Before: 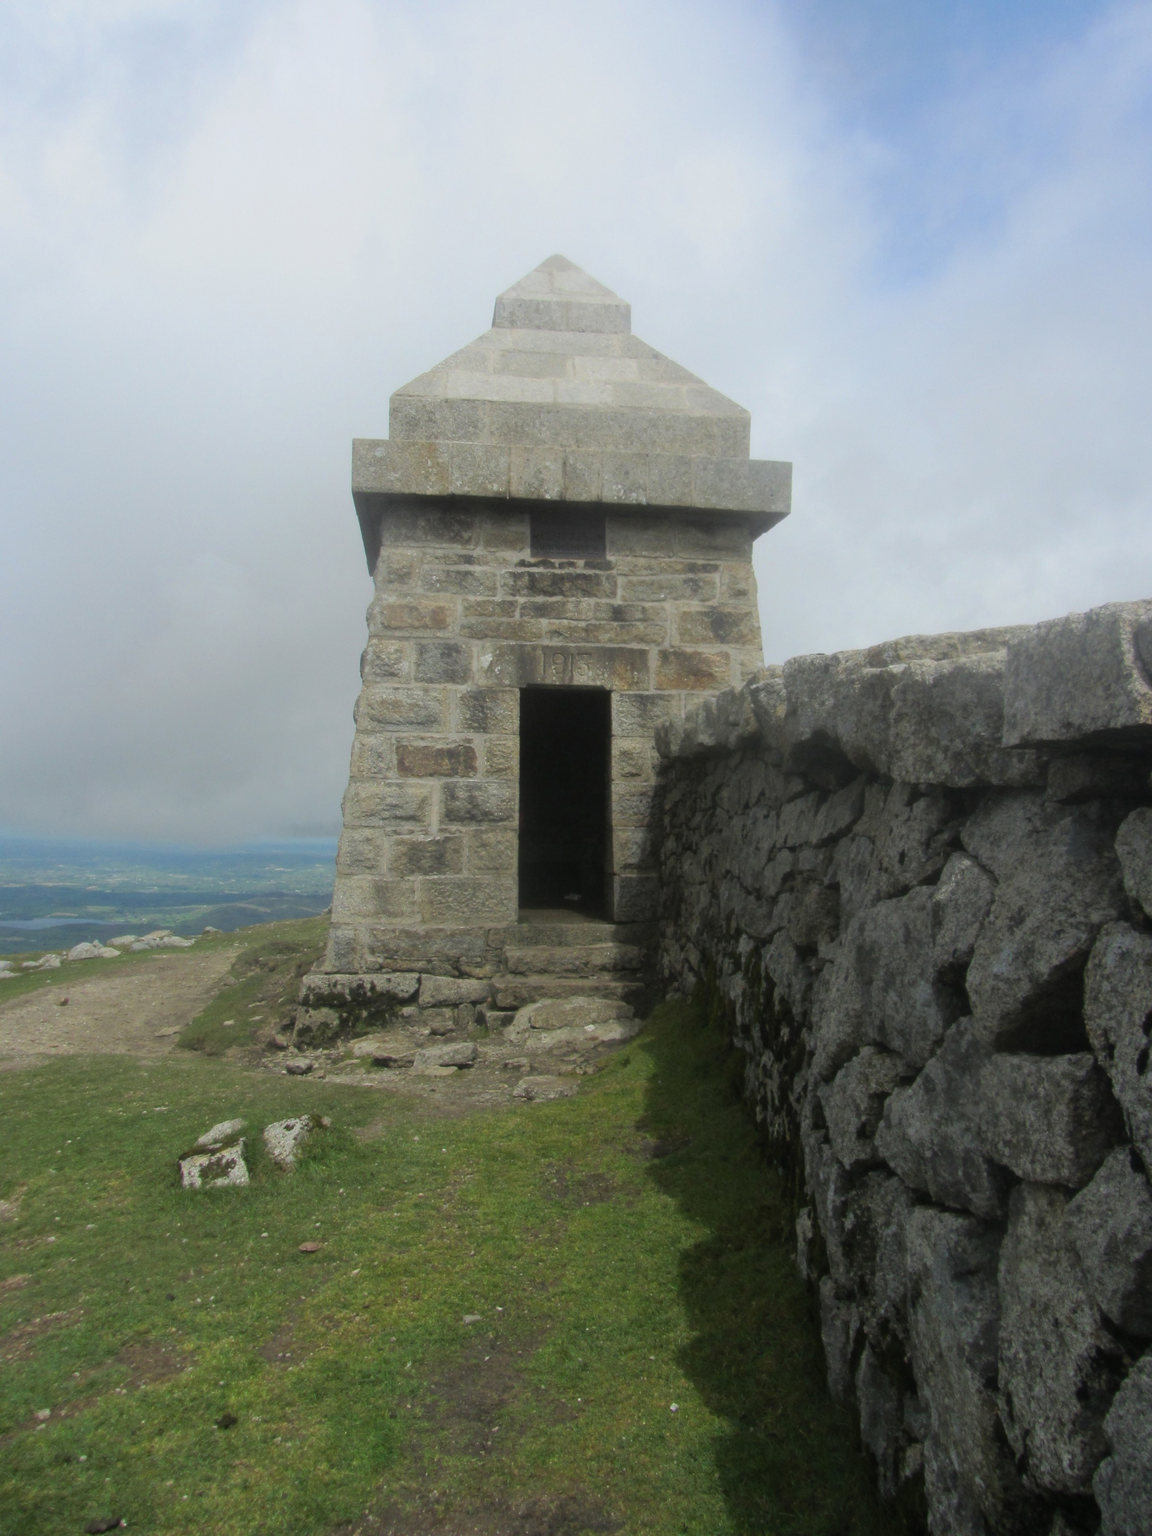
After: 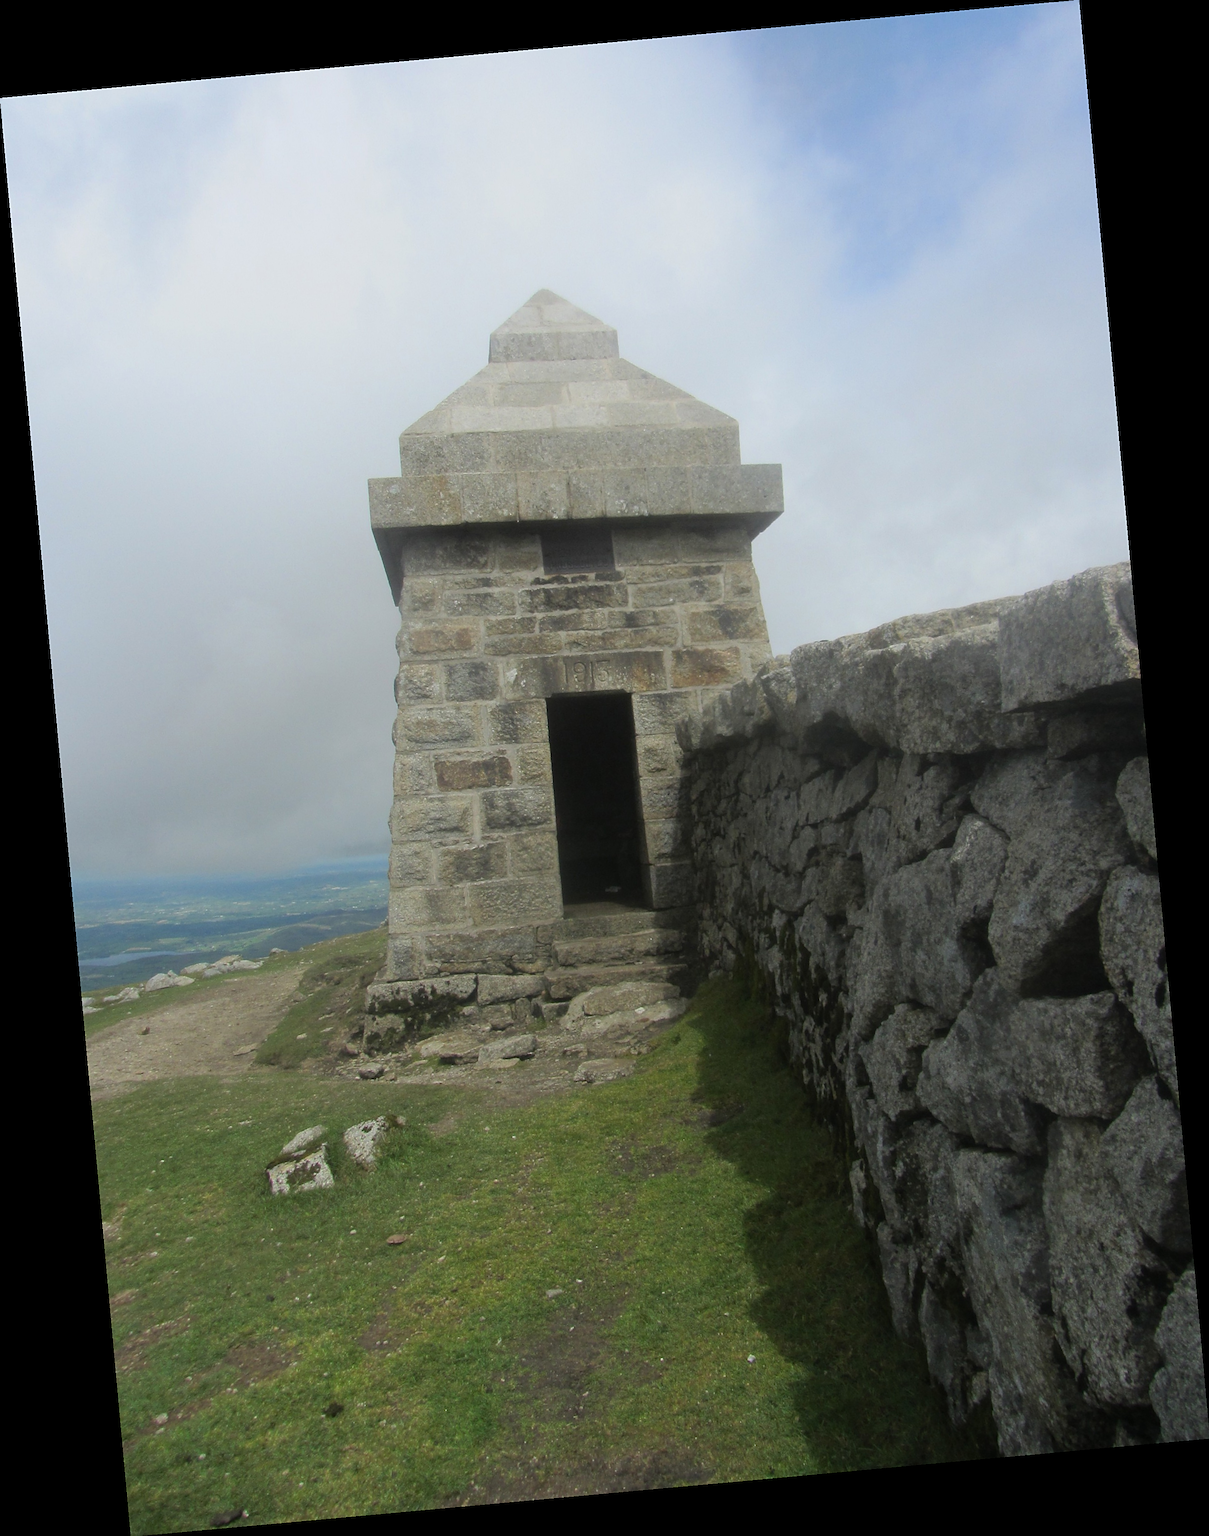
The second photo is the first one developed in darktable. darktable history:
sharpen: amount 0.478
rotate and perspective: rotation -5.2°, automatic cropping off
